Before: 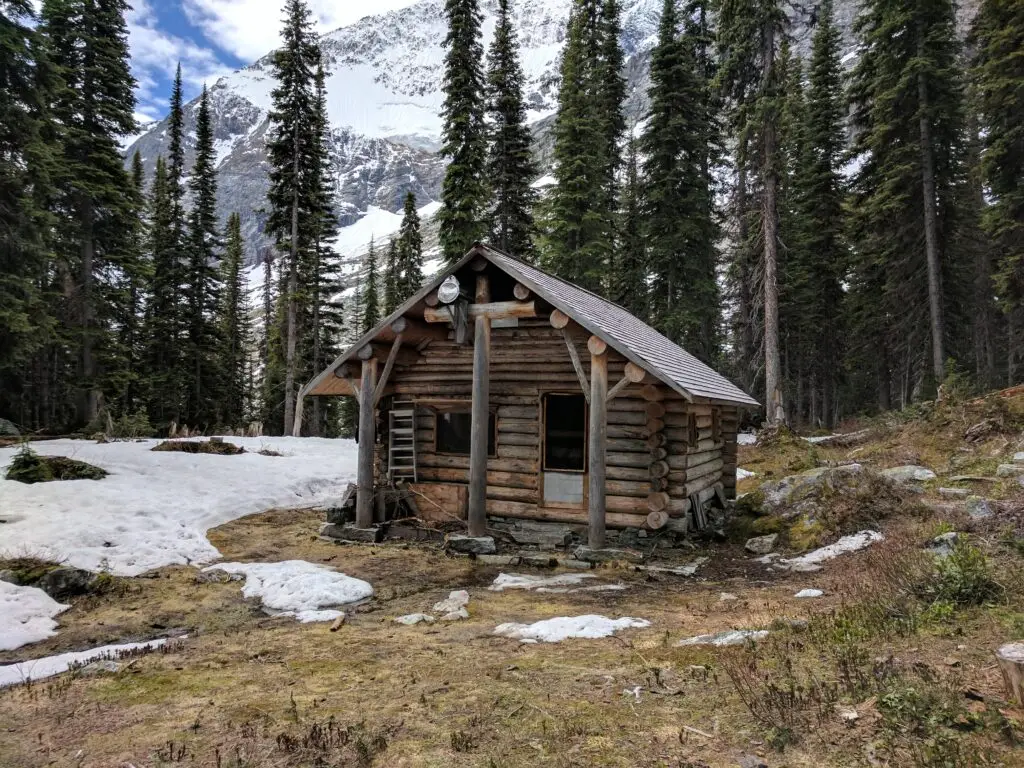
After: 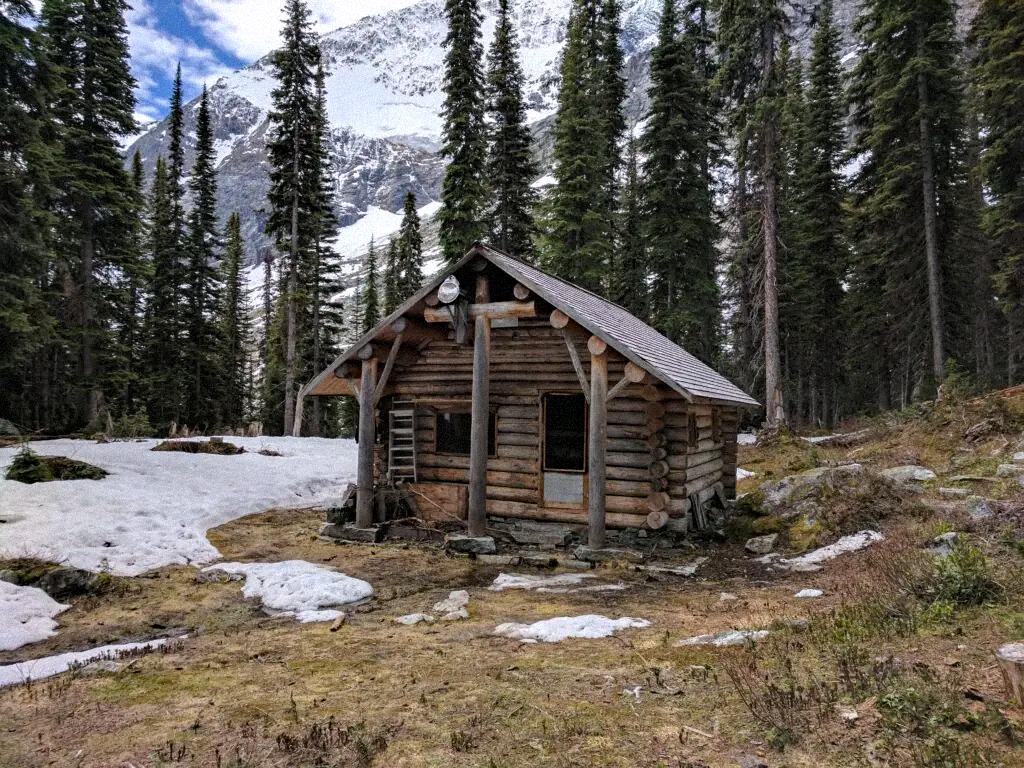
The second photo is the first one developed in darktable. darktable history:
haze removal: adaptive false
grain: mid-tones bias 0%
white balance: red 1.009, blue 1.027
